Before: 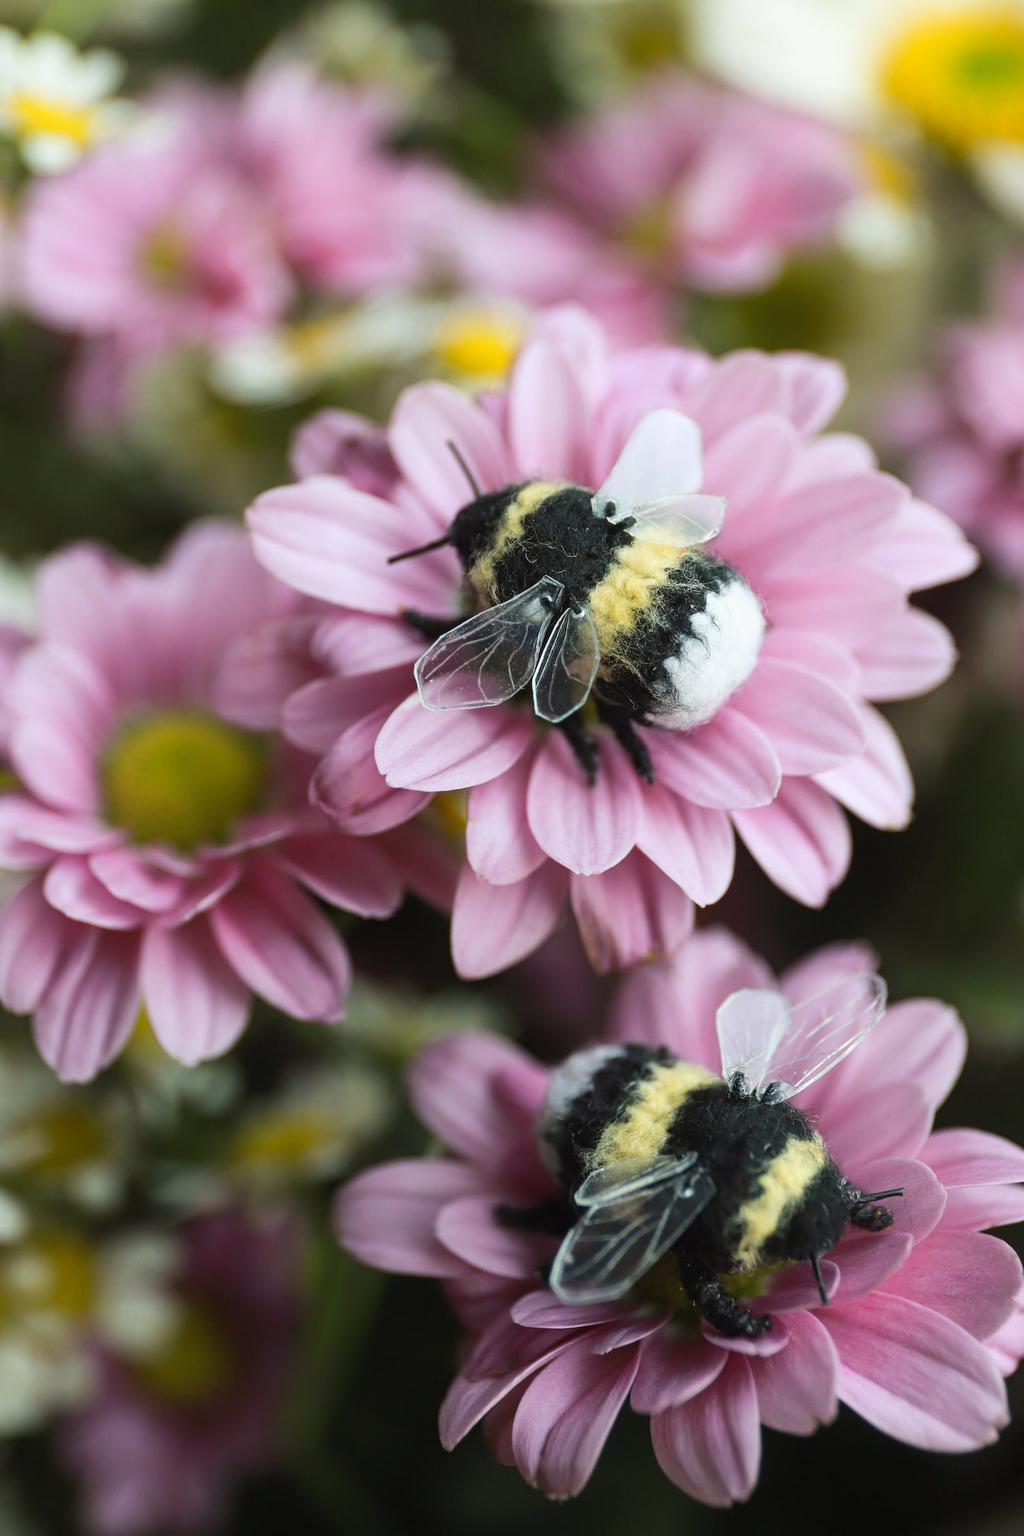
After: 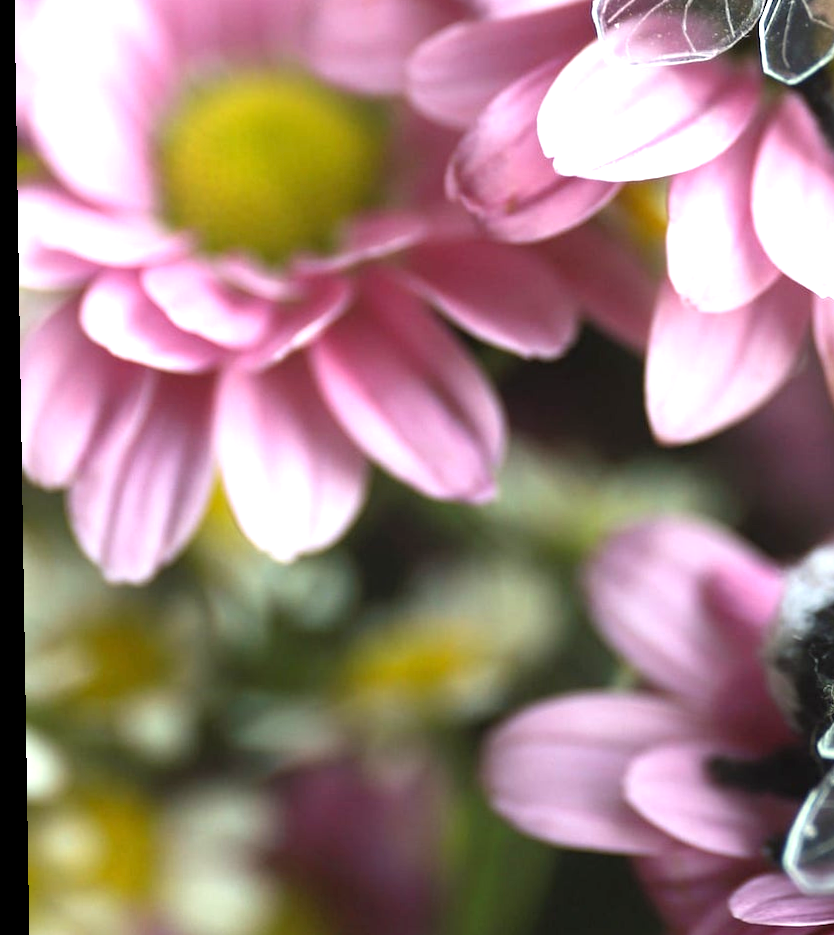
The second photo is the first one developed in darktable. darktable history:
exposure: exposure 1.16 EV, compensate exposure bias true, compensate highlight preservation false
rotate and perspective: lens shift (vertical) 0.048, lens shift (horizontal) -0.024, automatic cropping off
crop: top 44.483%, right 43.593%, bottom 12.892%
